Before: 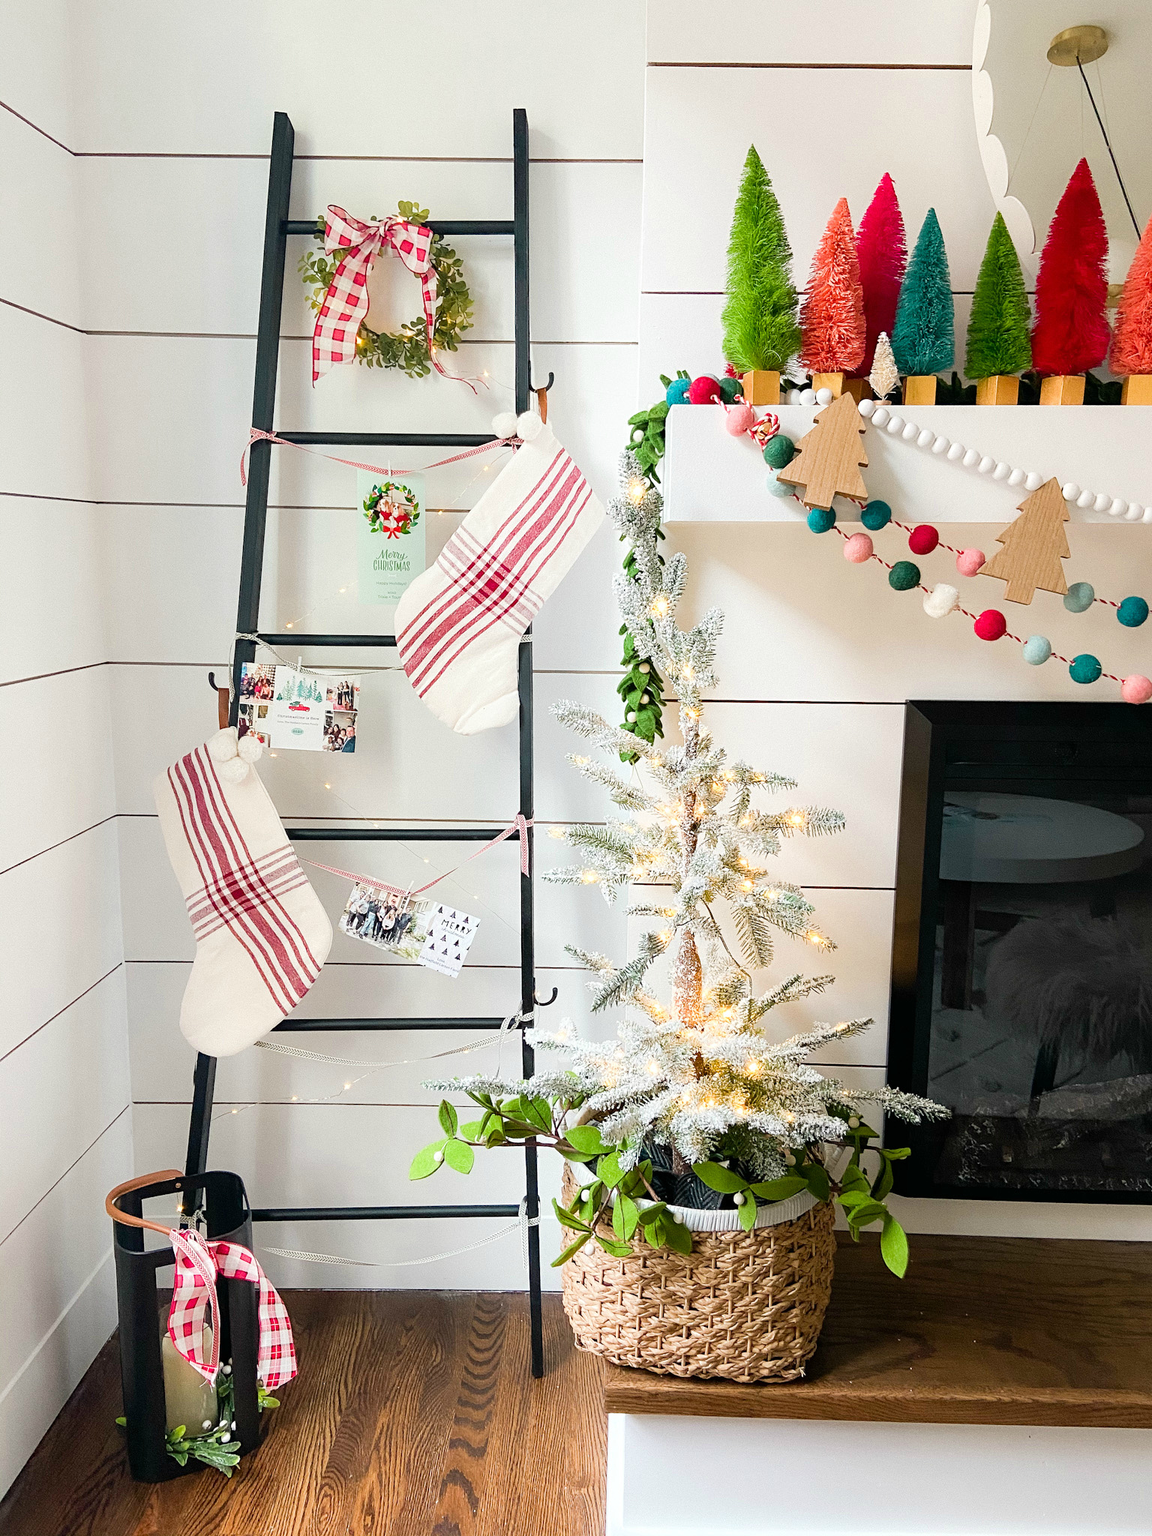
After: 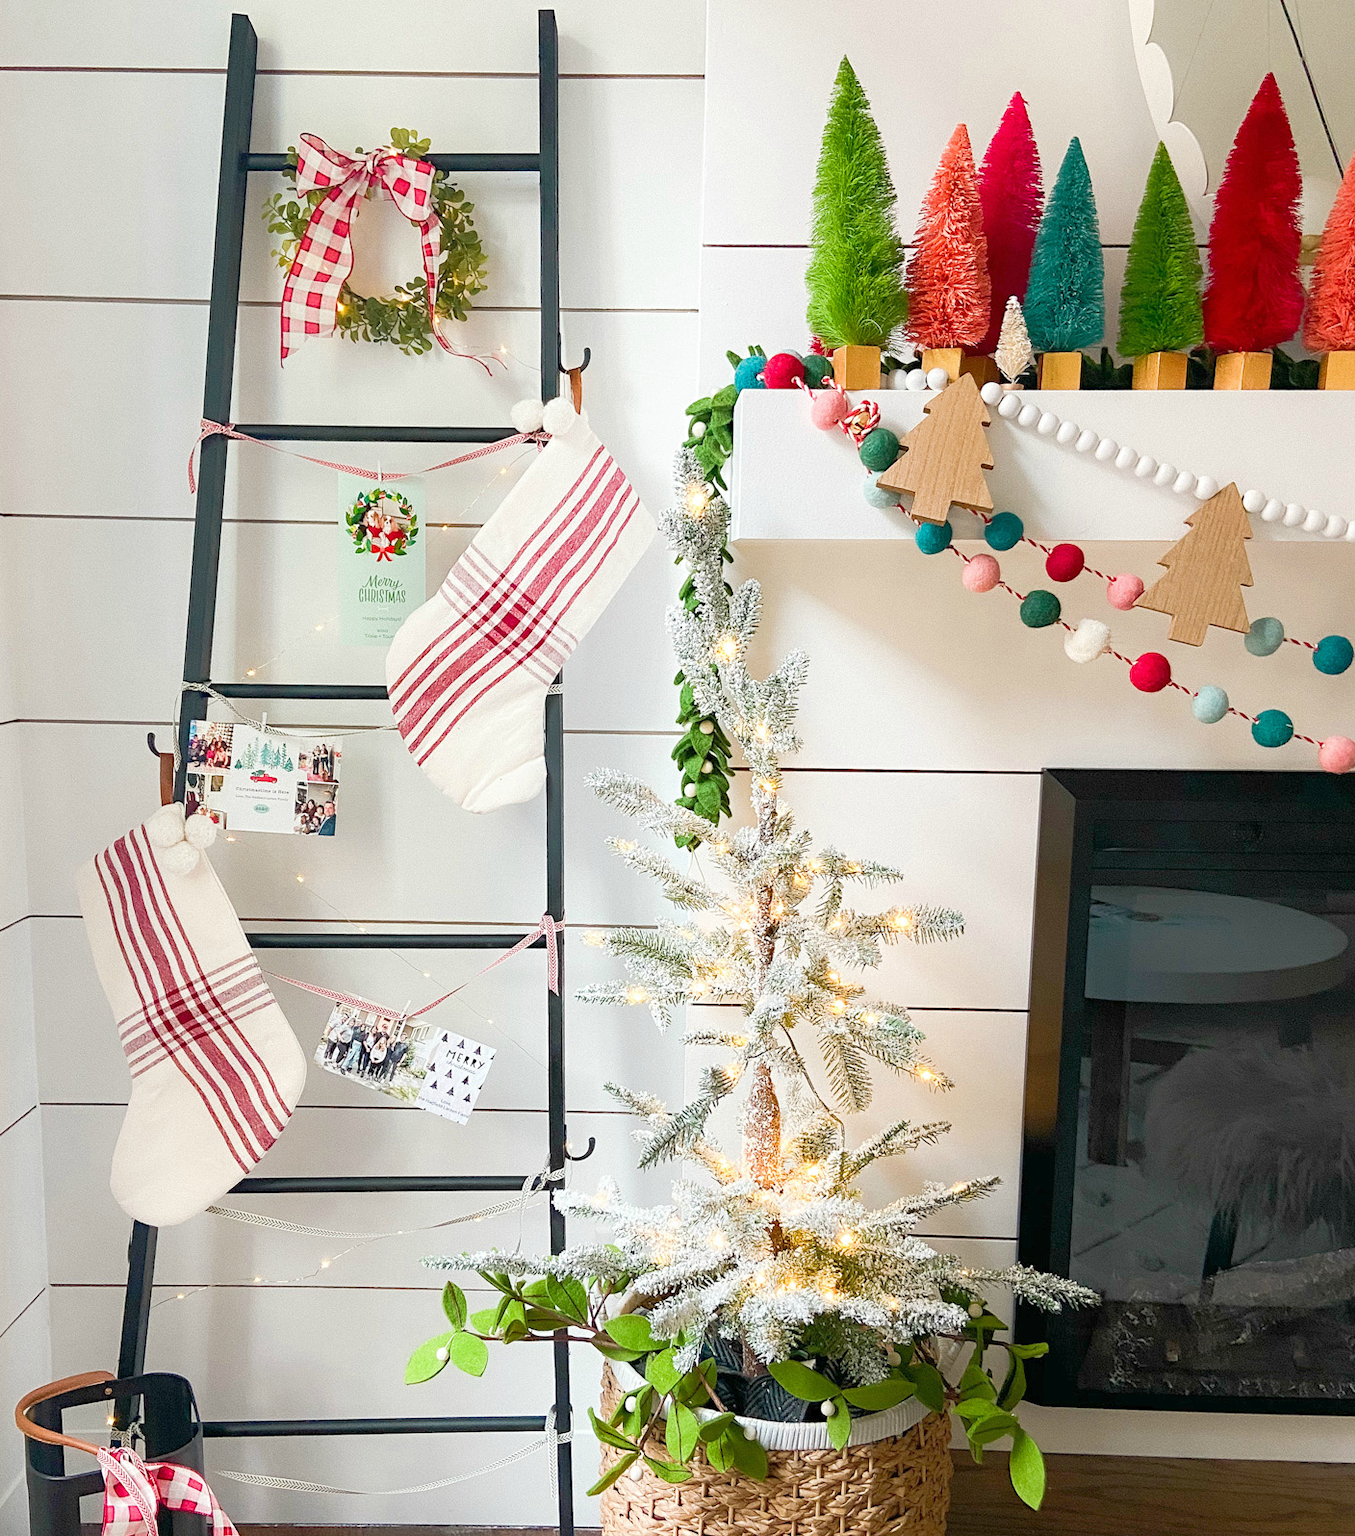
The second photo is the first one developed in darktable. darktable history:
crop: left 8.155%, top 6.611%, bottom 15.385%
rgb curve: curves: ch0 [(0, 0) (0.072, 0.166) (0.217, 0.293) (0.414, 0.42) (1, 1)], compensate middle gray true, preserve colors basic power
